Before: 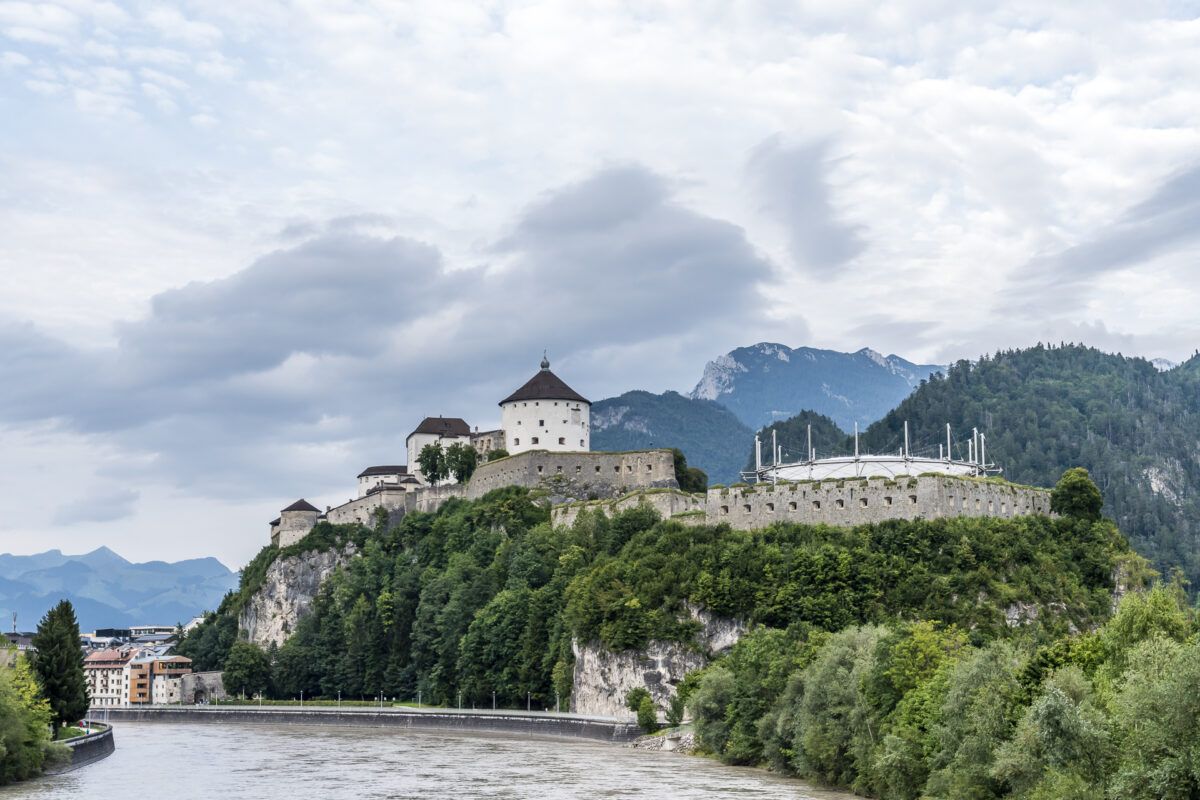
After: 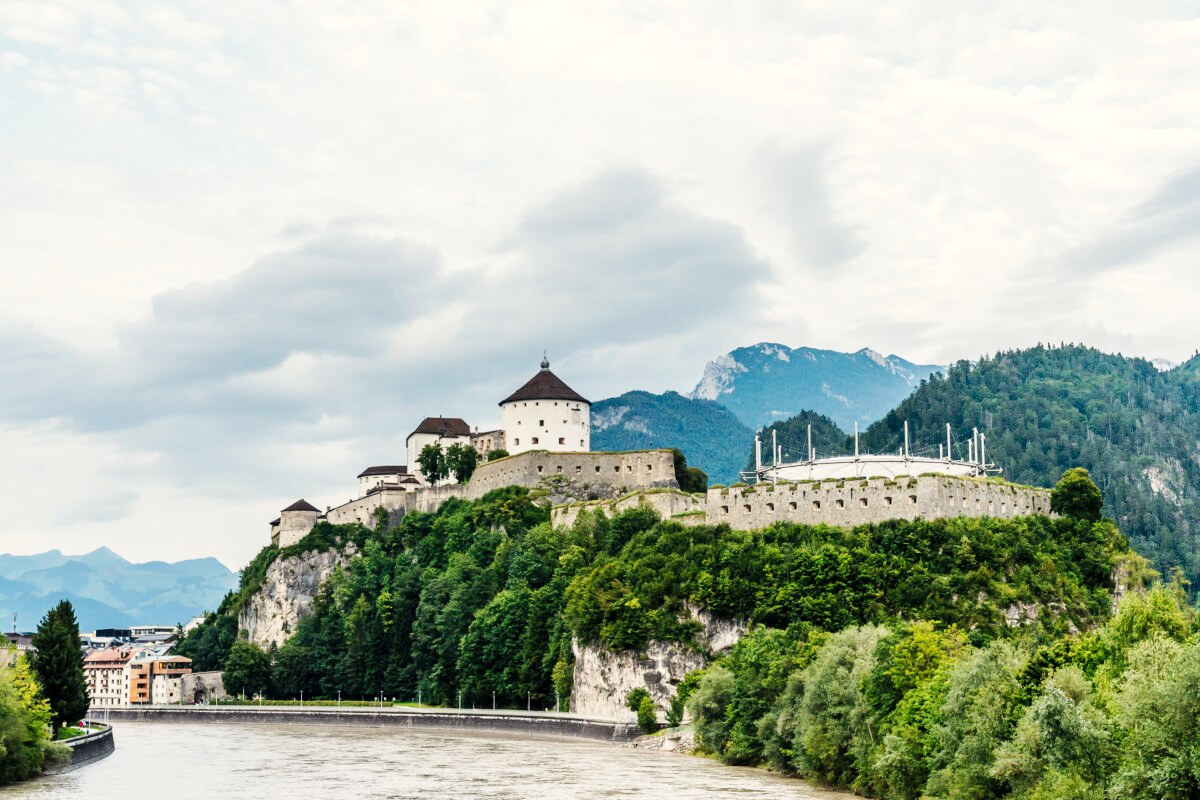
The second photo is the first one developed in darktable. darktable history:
base curve: curves: ch0 [(0, 0) (0.032, 0.025) (0.121, 0.166) (0.206, 0.329) (0.605, 0.79) (1, 1)], preserve colors none
white balance: red 1.029, blue 0.92
